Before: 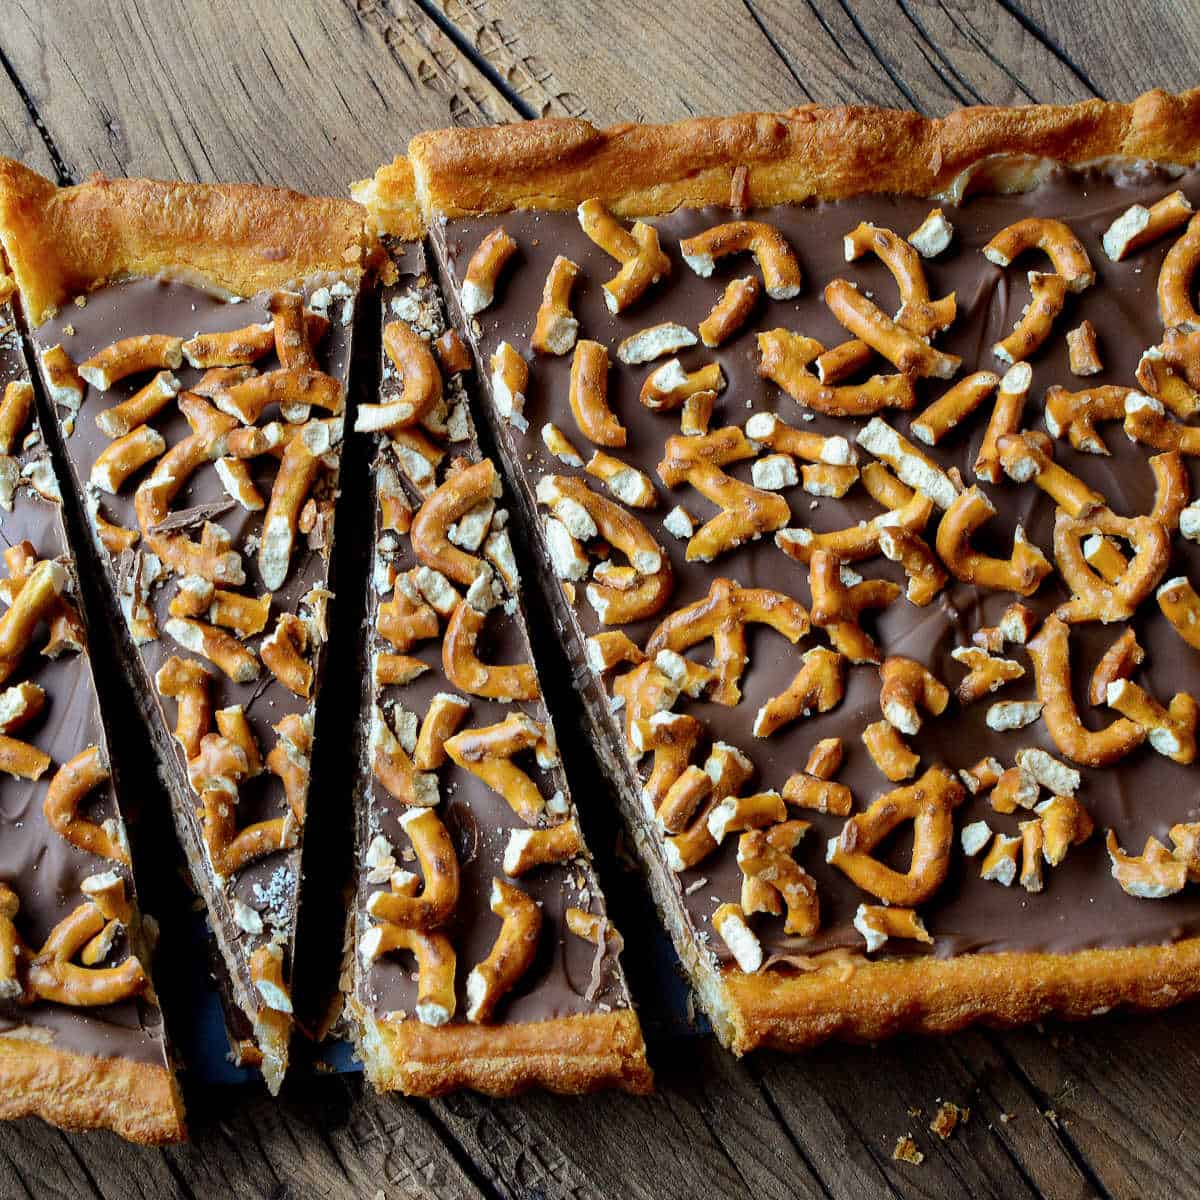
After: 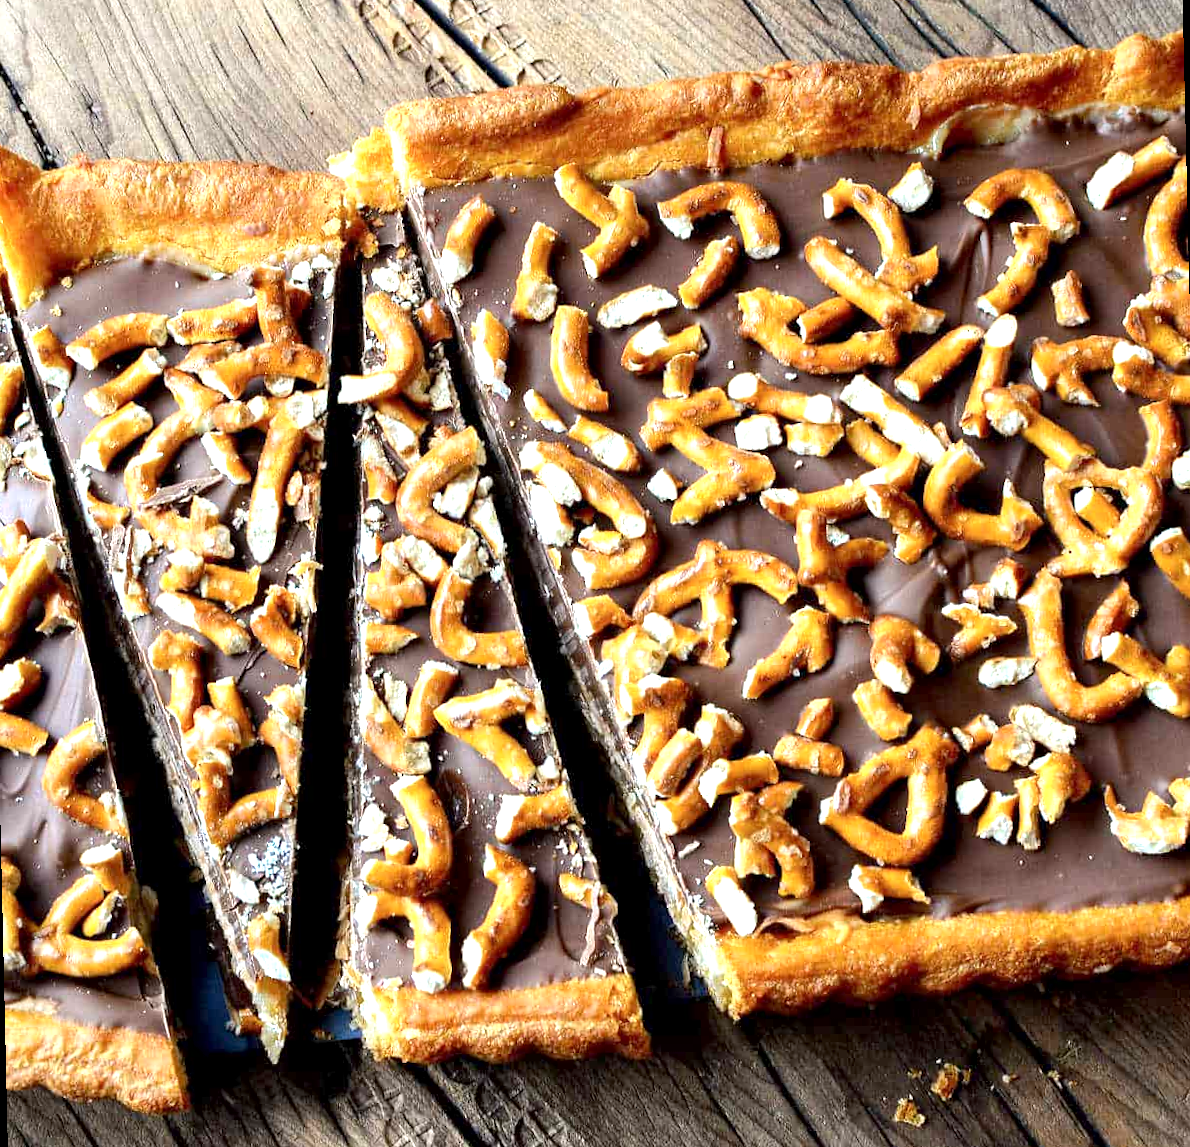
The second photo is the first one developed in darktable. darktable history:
rotate and perspective: rotation -1.32°, lens shift (horizontal) -0.031, crop left 0.015, crop right 0.985, crop top 0.047, crop bottom 0.982
exposure: black level correction 0.001, exposure 1.116 EV, compensate highlight preservation false
contrast brightness saturation: saturation -0.05
